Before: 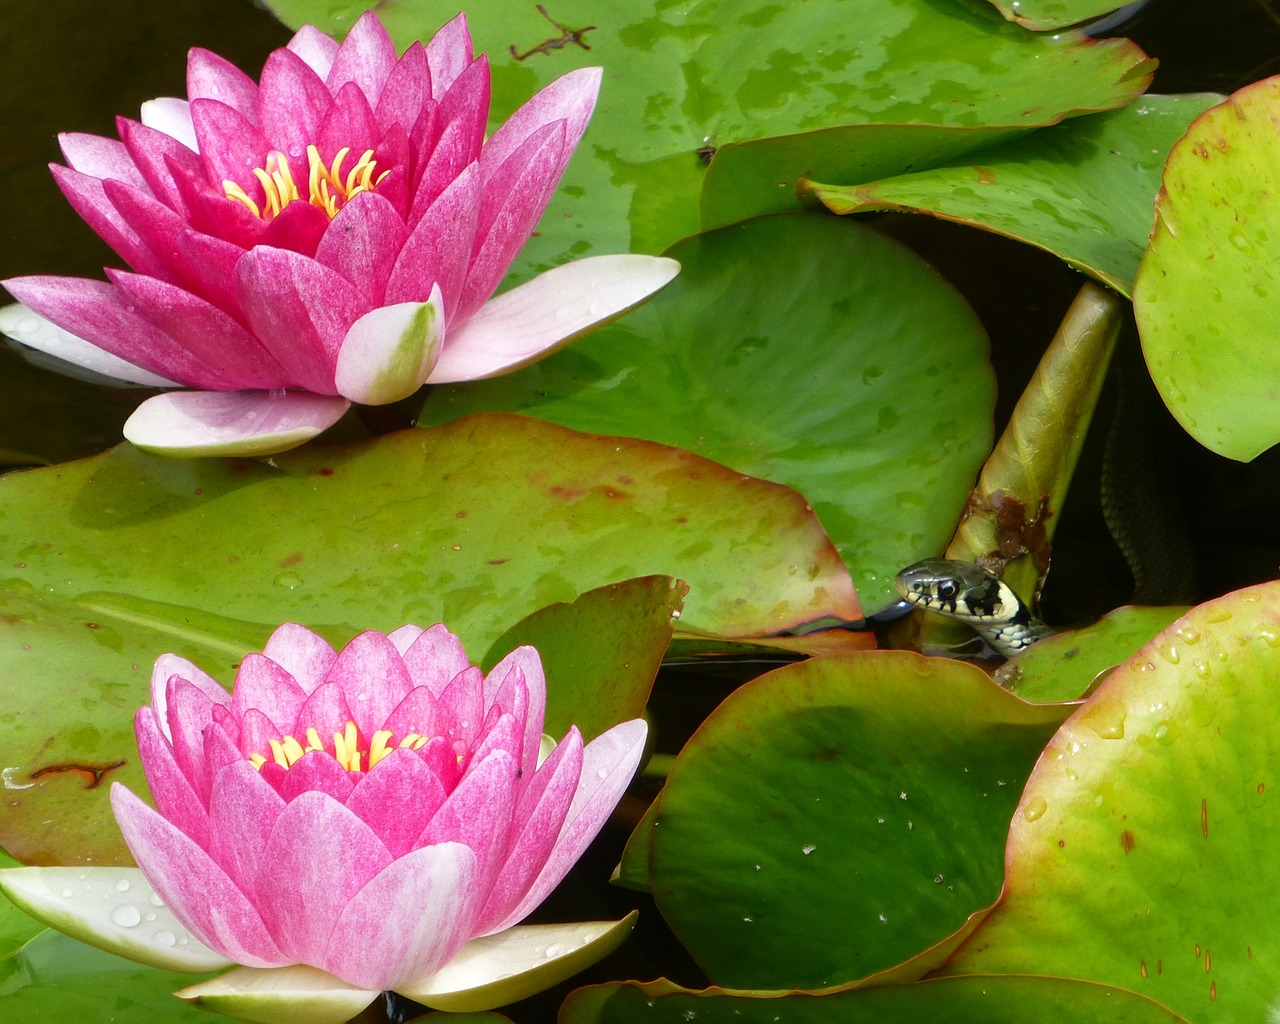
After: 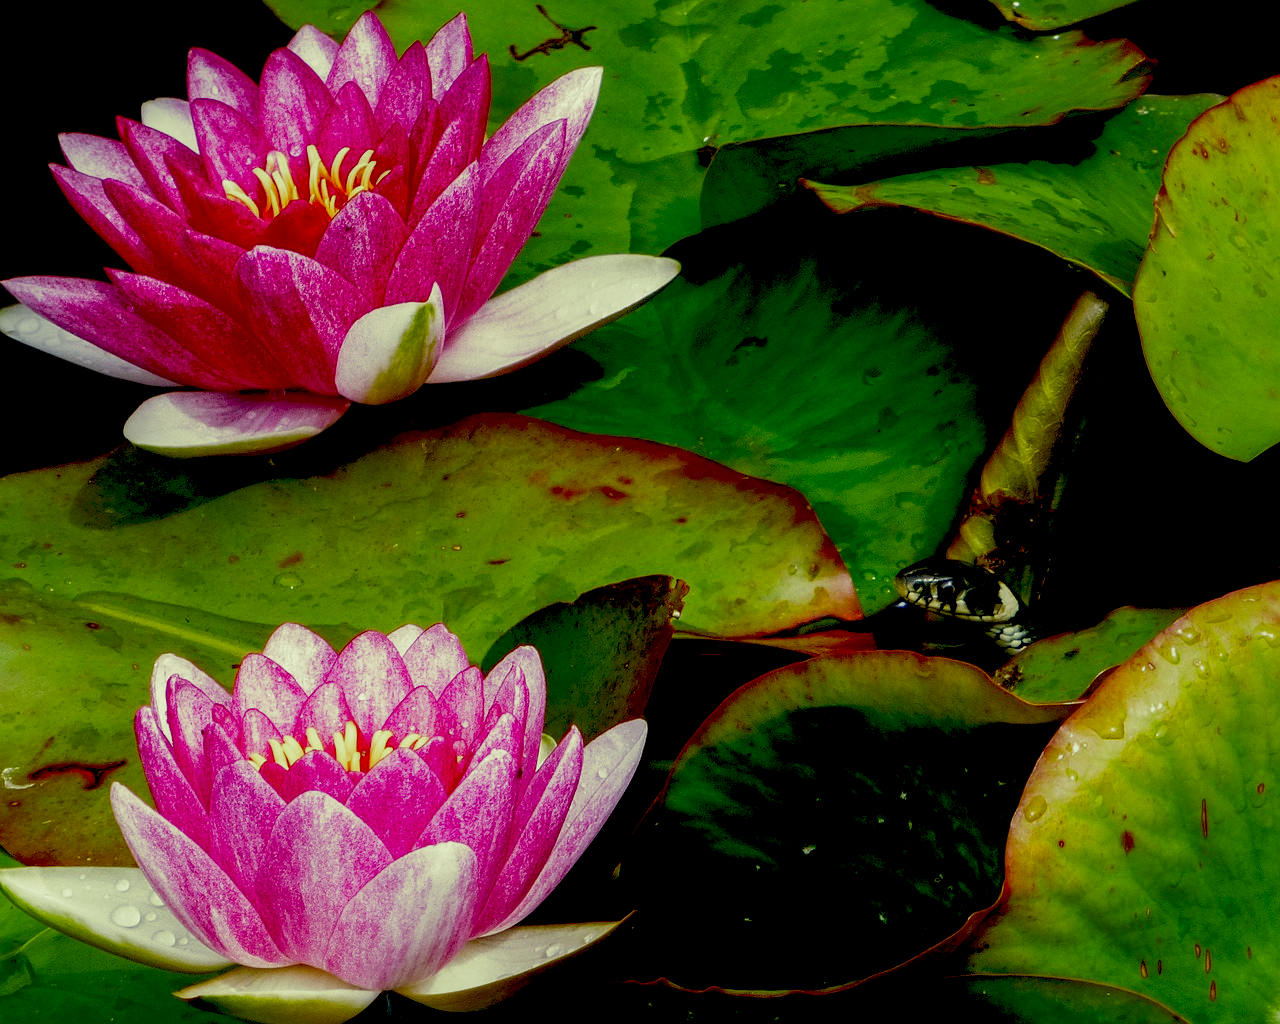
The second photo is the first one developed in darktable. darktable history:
local contrast: on, module defaults
exposure: black level correction 0.1, exposure -0.092 EV, compensate highlight preservation false
split-toning: shadows › hue 290.82°, shadows › saturation 0.34, highlights › saturation 0.38, balance 0, compress 50%
